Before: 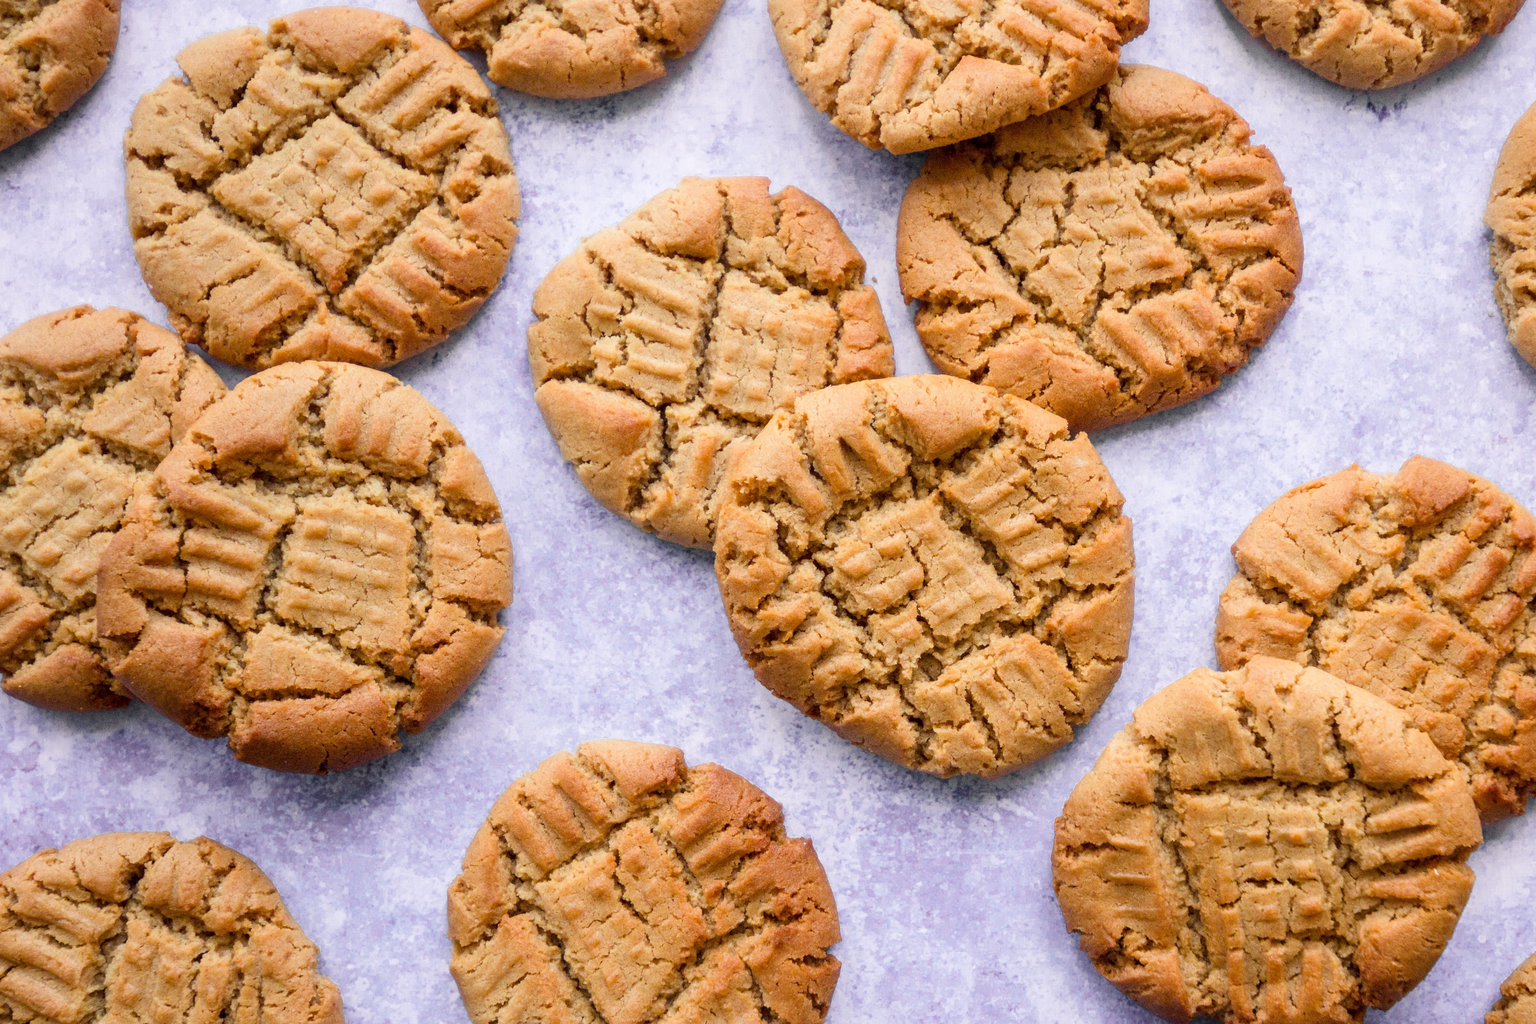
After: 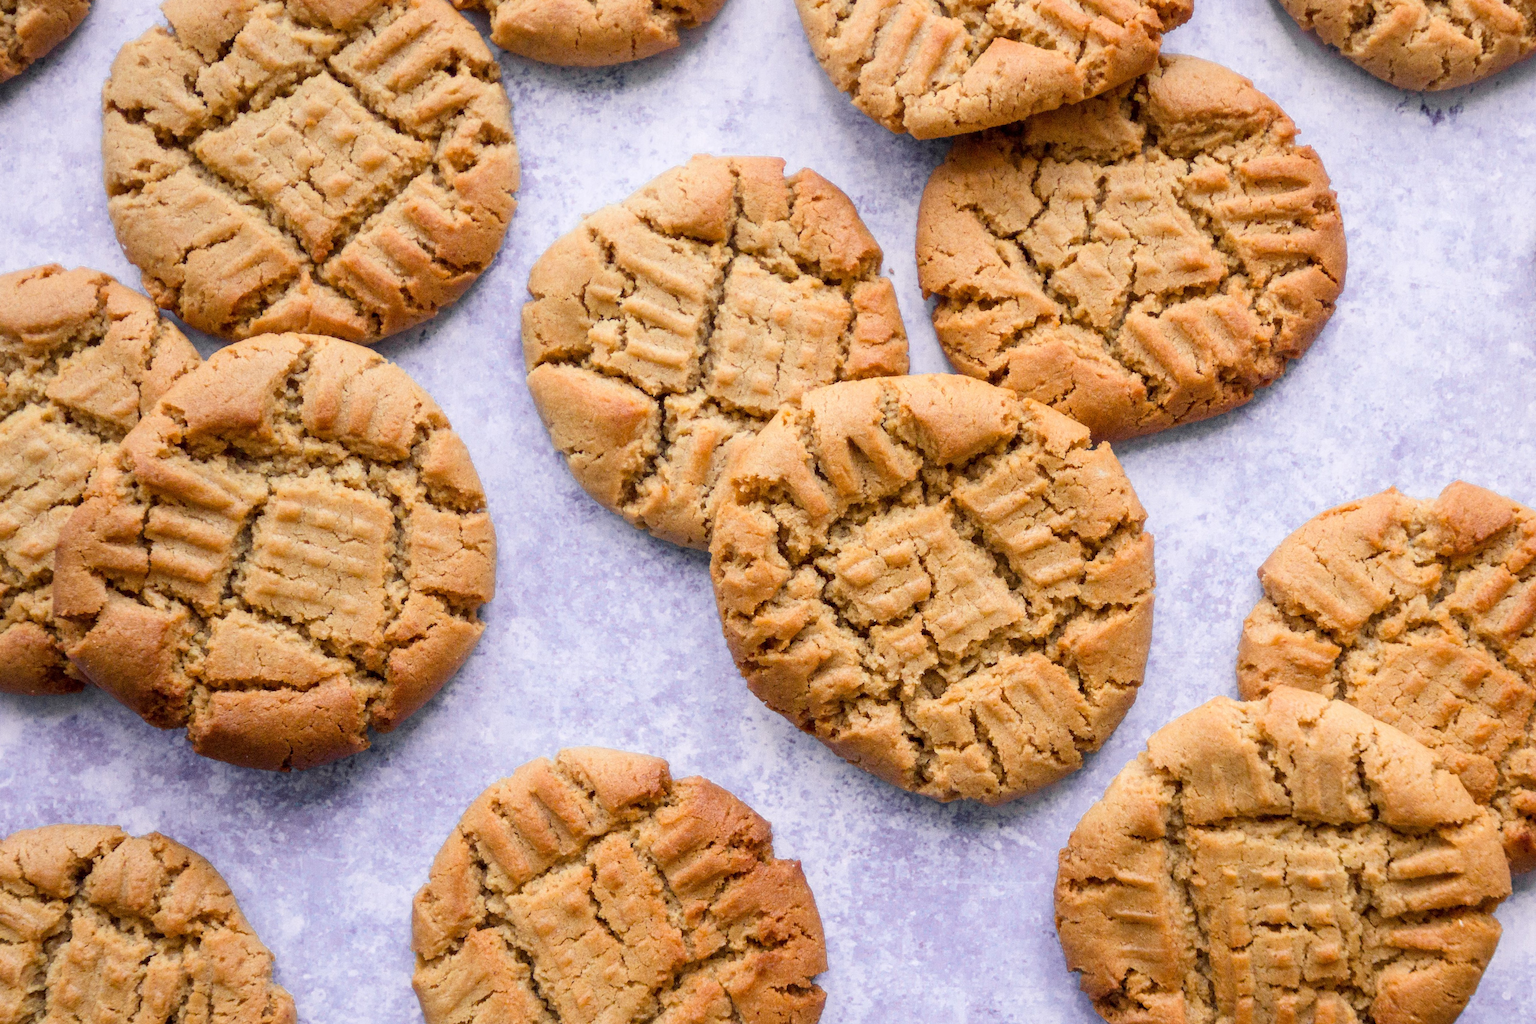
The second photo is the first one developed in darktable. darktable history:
crop and rotate: angle -2.33°
